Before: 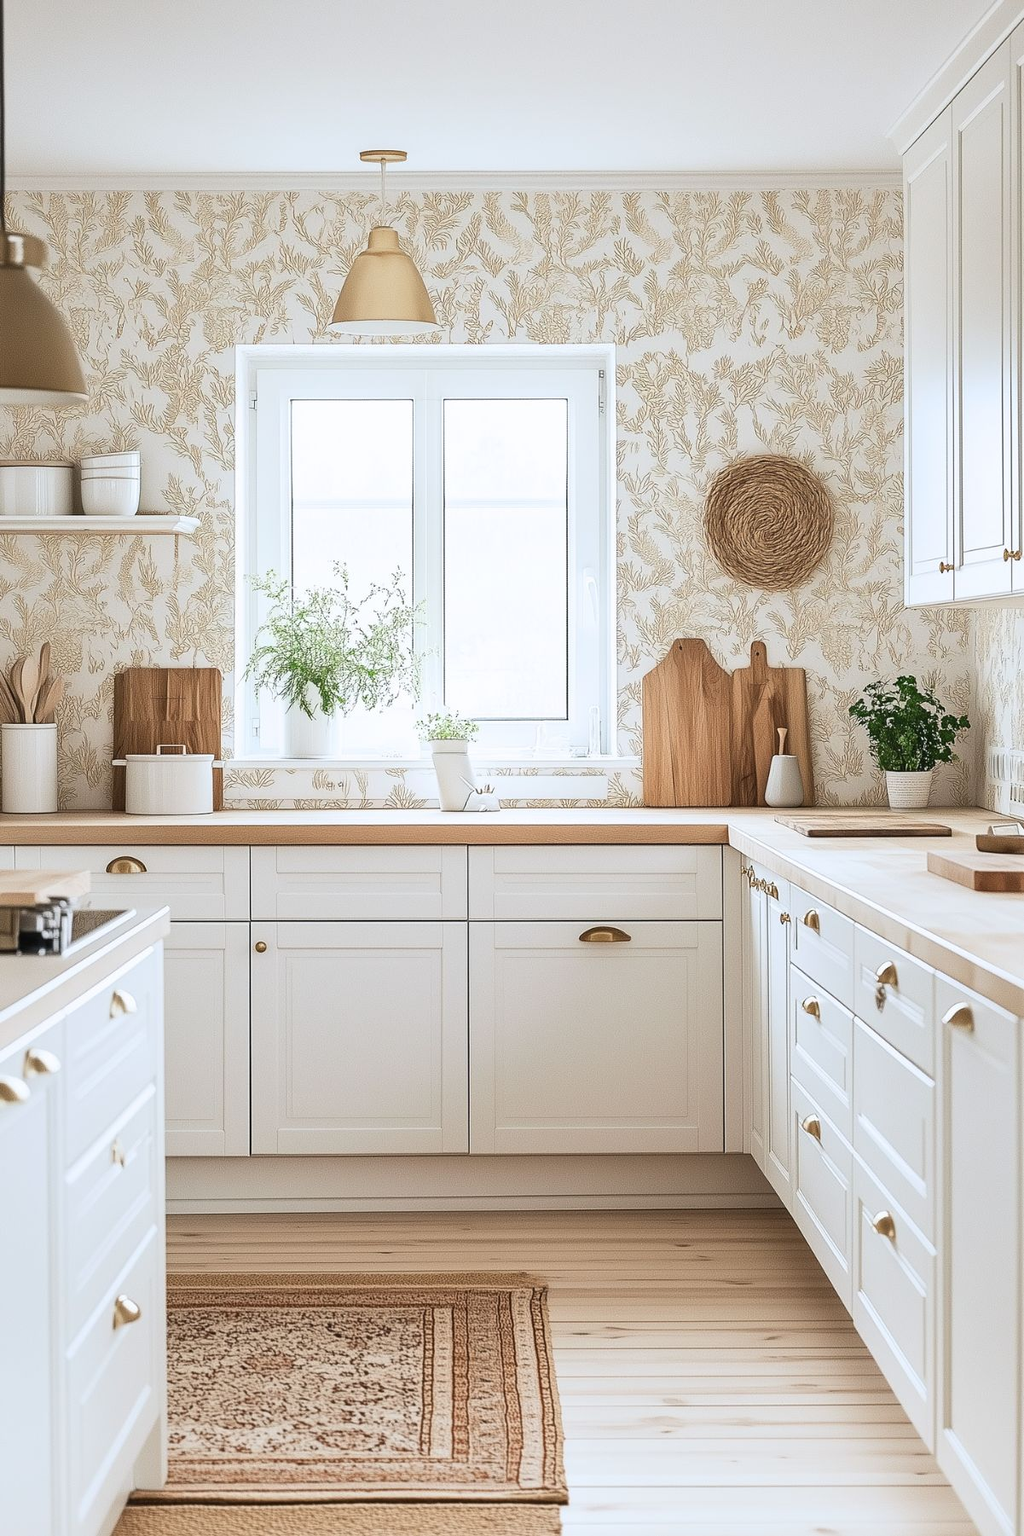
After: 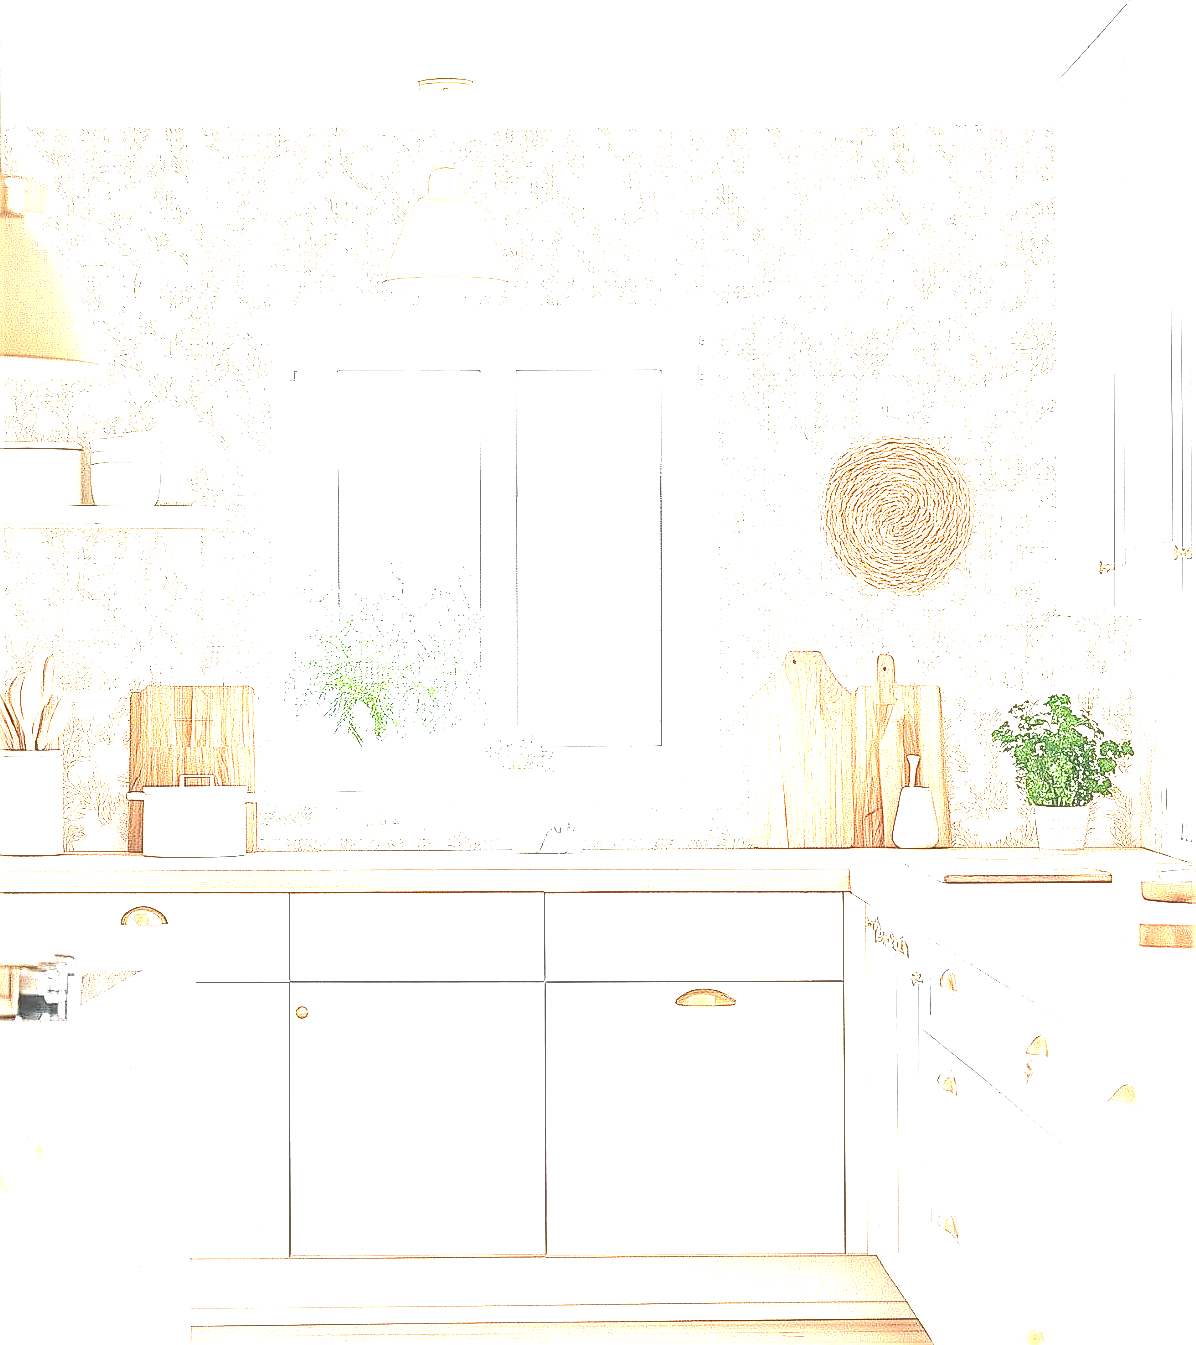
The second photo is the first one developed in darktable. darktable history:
sharpen: radius 1.4, amount 1.25, threshold 0.7
exposure: exposure 3 EV, compensate highlight preservation false
tone curve: curves: ch0 [(0, 0.015) (0.037, 0.032) (0.131, 0.113) (0.275, 0.26) (0.497, 0.531) (0.617, 0.663) (0.704, 0.748) (0.813, 0.842) (0.911, 0.931) (0.997, 1)]; ch1 [(0, 0) (0.301, 0.3) (0.444, 0.438) (0.493, 0.494) (0.501, 0.499) (0.534, 0.543) (0.582, 0.605) (0.658, 0.687) (0.746, 0.79) (1, 1)]; ch2 [(0, 0) (0.246, 0.234) (0.36, 0.356) (0.415, 0.426) (0.476, 0.492) (0.502, 0.499) (0.525, 0.513) (0.533, 0.534) (0.586, 0.598) (0.634, 0.643) (0.706, 0.717) (0.853, 0.83) (1, 0.951)], color space Lab, independent channels, preserve colors none
crop: left 0.387%, top 5.469%, bottom 19.809%
local contrast: on, module defaults
